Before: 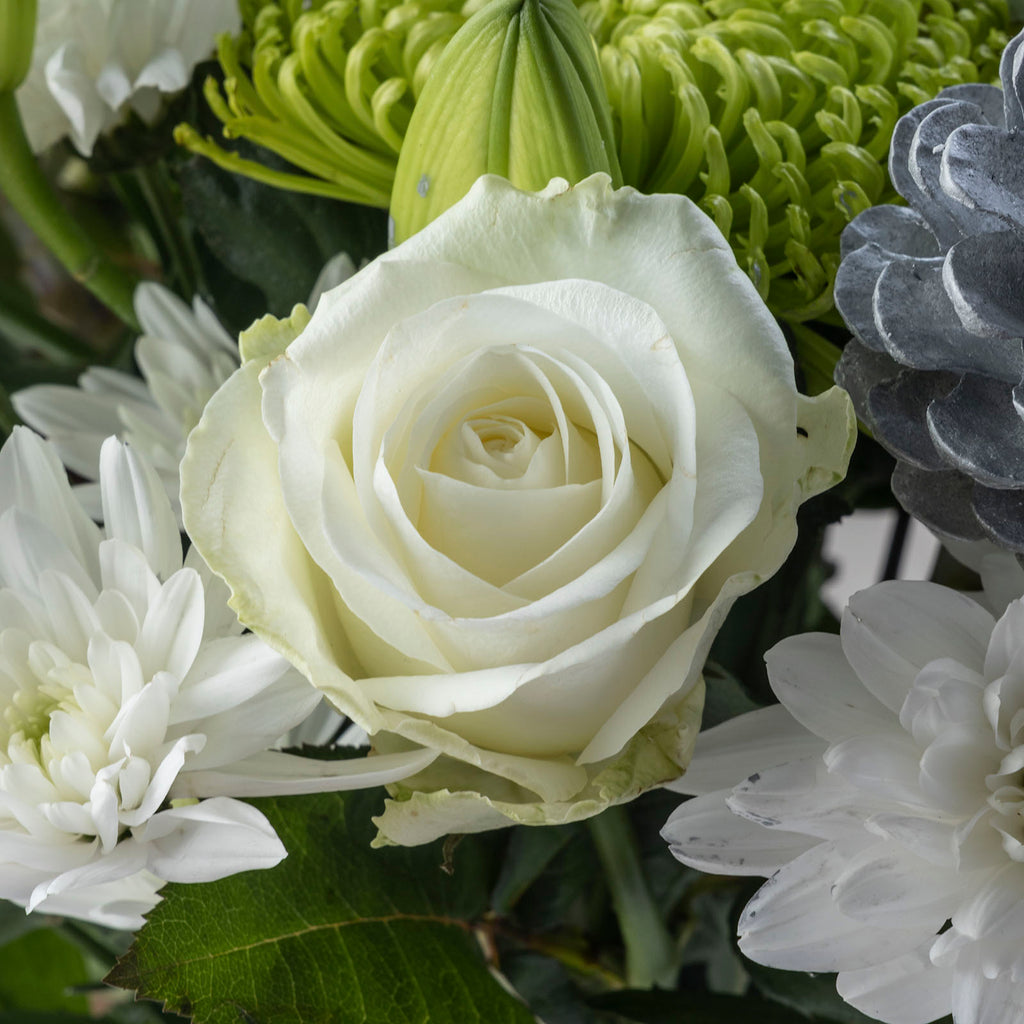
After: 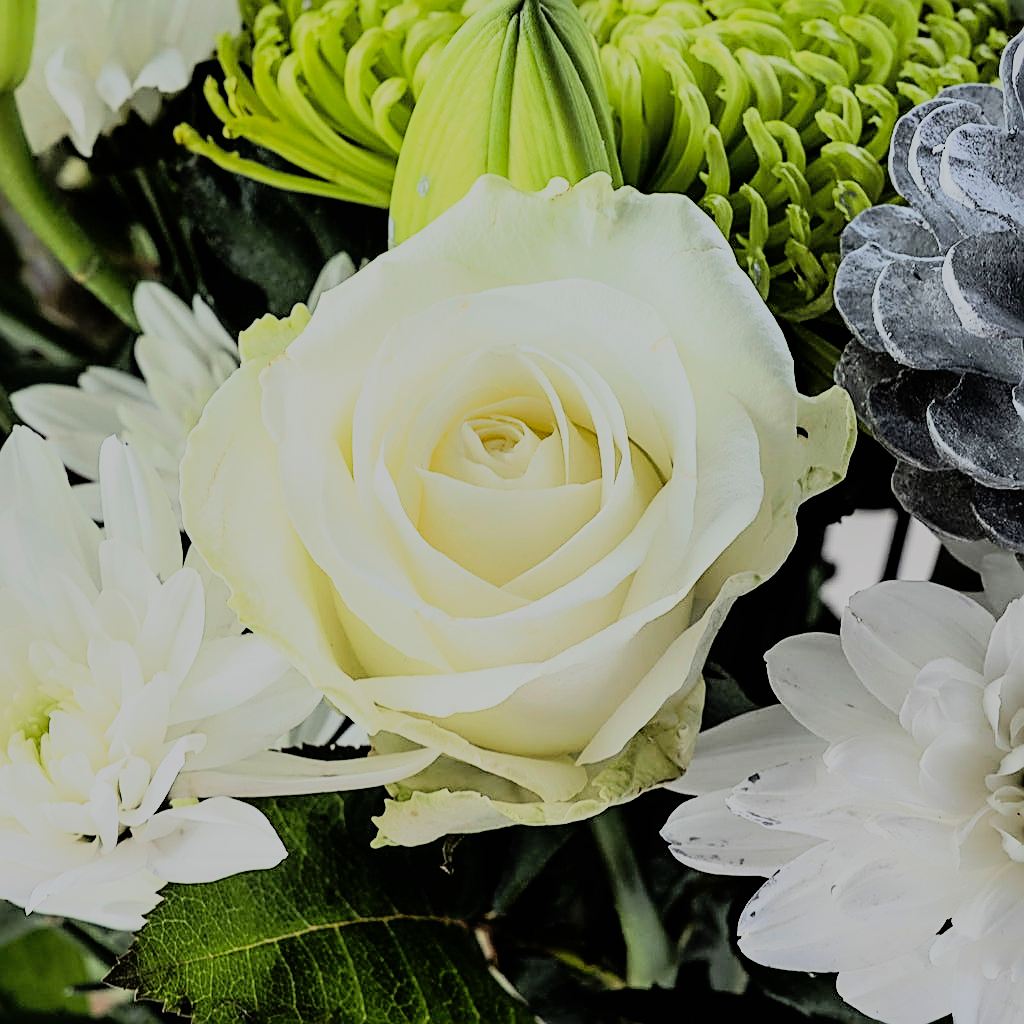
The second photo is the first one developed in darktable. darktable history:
rgb curve: curves: ch0 [(0, 0) (0.21, 0.15) (0.24, 0.21) (0.5, 0.75) (0.75, 0.96) (0.89, 0.99) (1, 1)]; ch1 [(0, 0.02) (0.21, 0.13) (0.25, 0.2) (0.5, 0.67) (0.75, 0.9) (0.89, 0.97) (1, 1)]; ch2 [(0, 0.02) (0.21, 0.13) (0.25, 0.2) (0.5, 0.67) (0.75, 0.9) (0.89, 0.97) (1, 1)], compensate middle gray true
shadows and highlights: on, module defaults
filmic rgb: black relative exposure -7.65 EV, white relative exposure 4.56 EV, hardness 3.61
sharpen: amount 1
